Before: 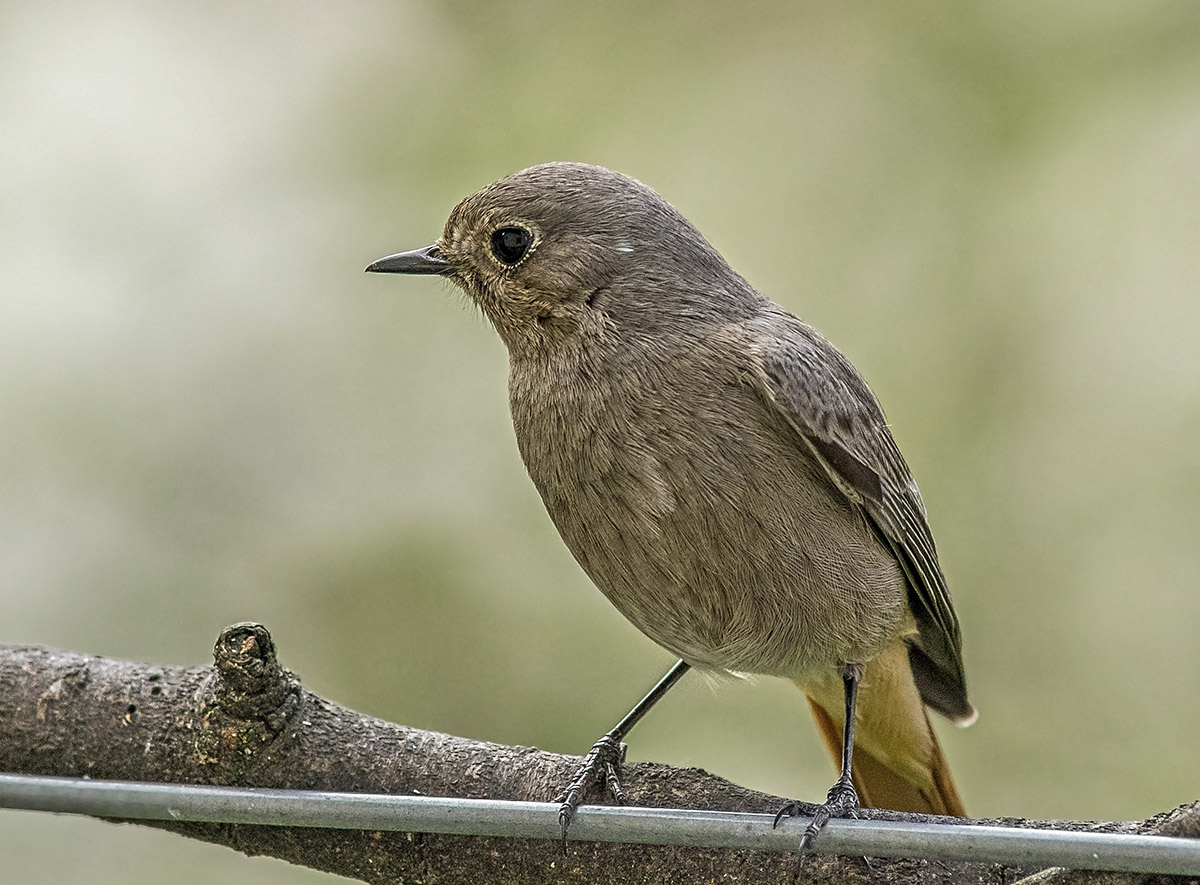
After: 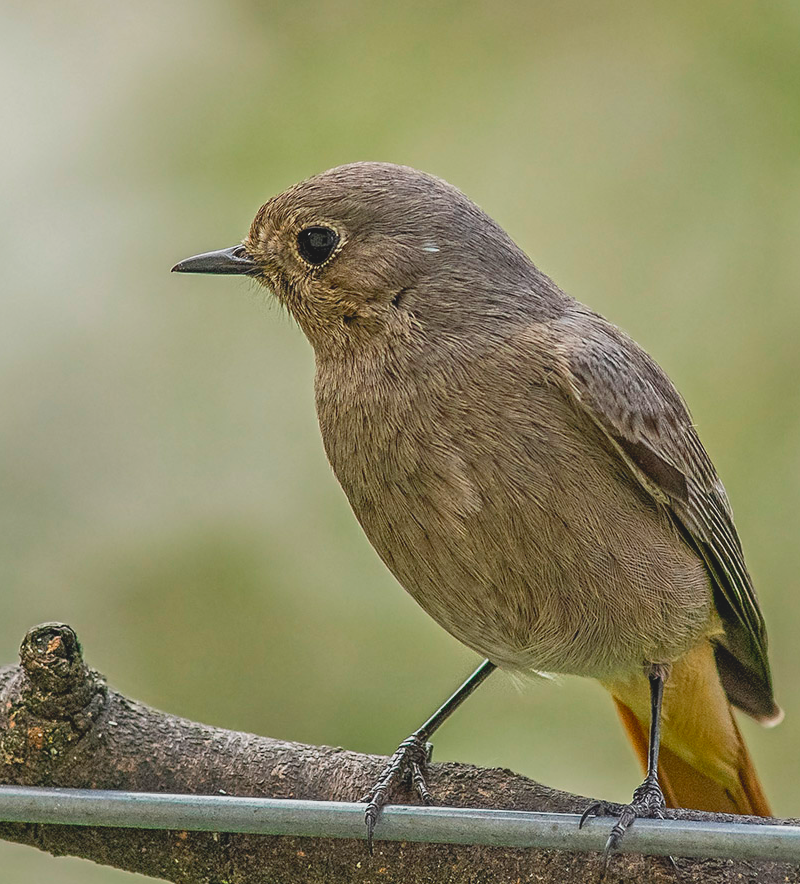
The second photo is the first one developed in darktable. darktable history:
contrast brightness saturation: contrast -0.186, saturation 0.189
crop and rotate: left 16.249%, right 17.041%
